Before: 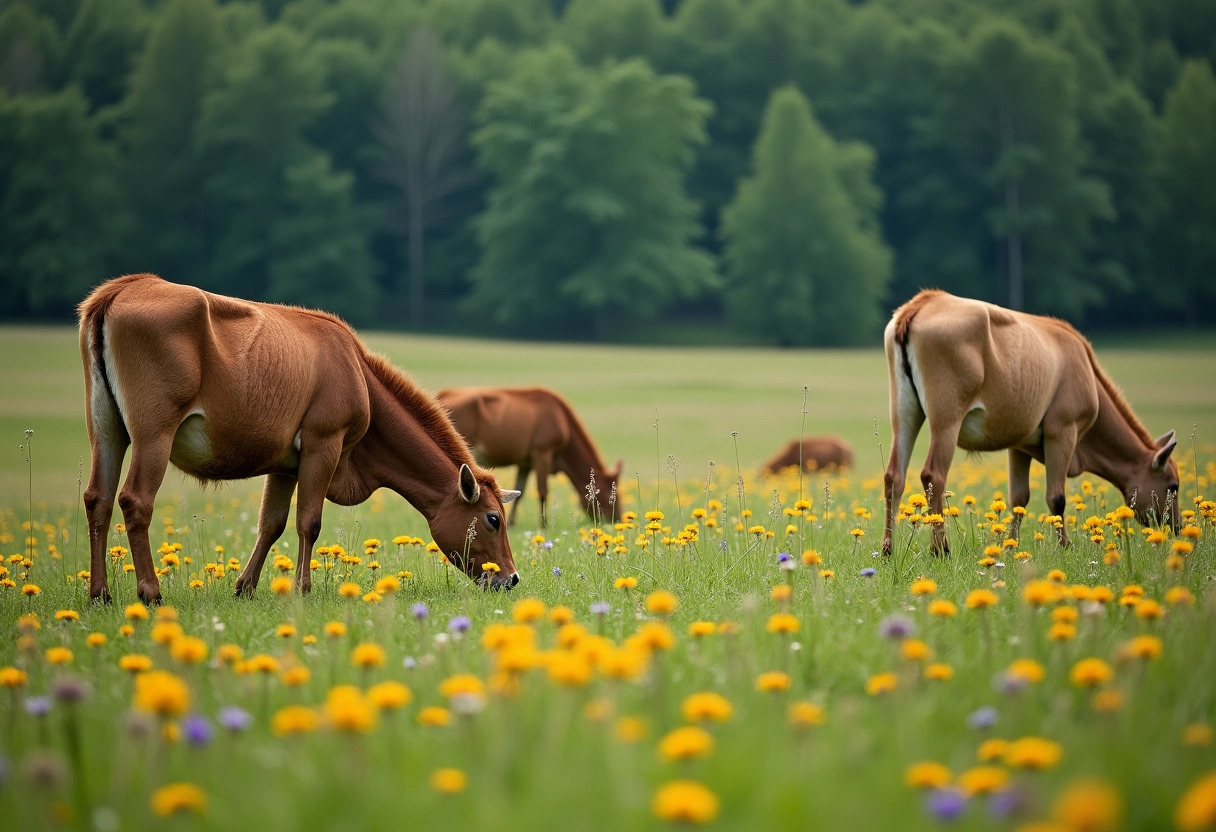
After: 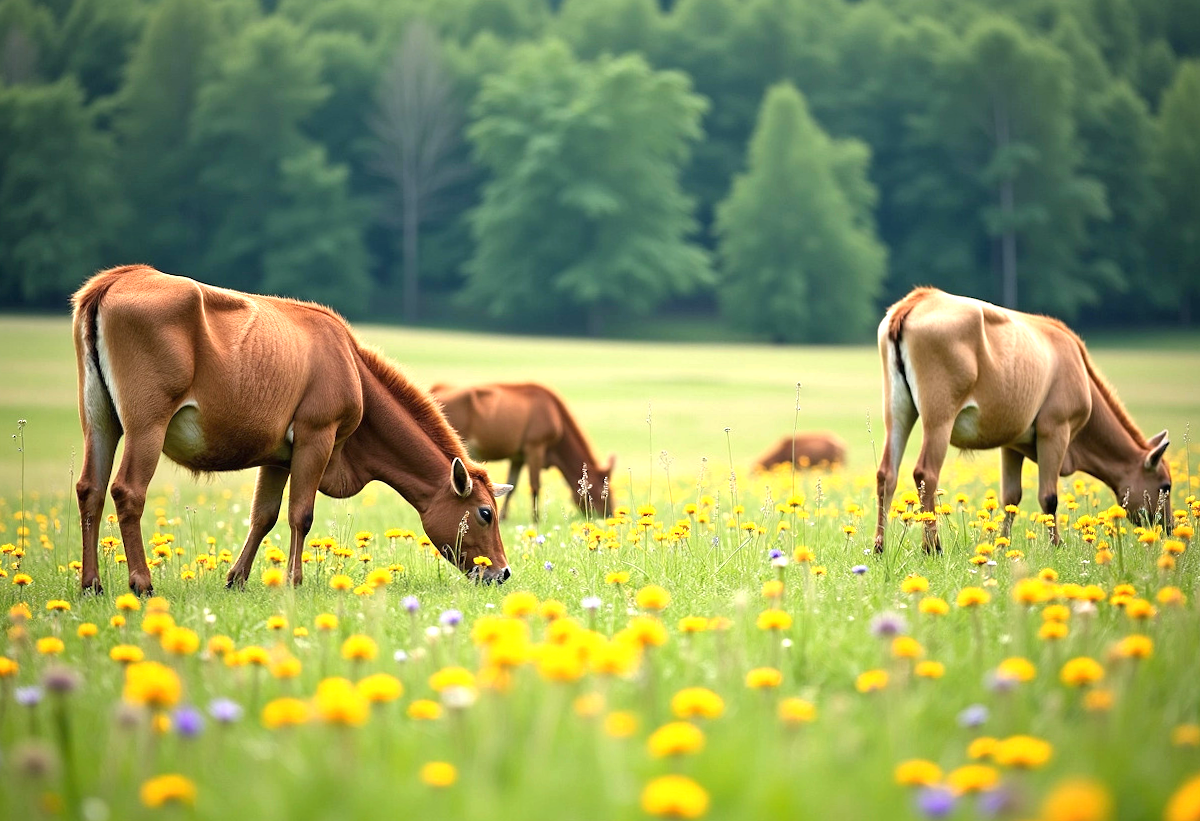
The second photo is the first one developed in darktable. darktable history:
crop and rotate: angle -0.5°
exposure: black level correction 0, exposure 1.1 EV, compensate exposure bias true, compensate highlight preservation false
